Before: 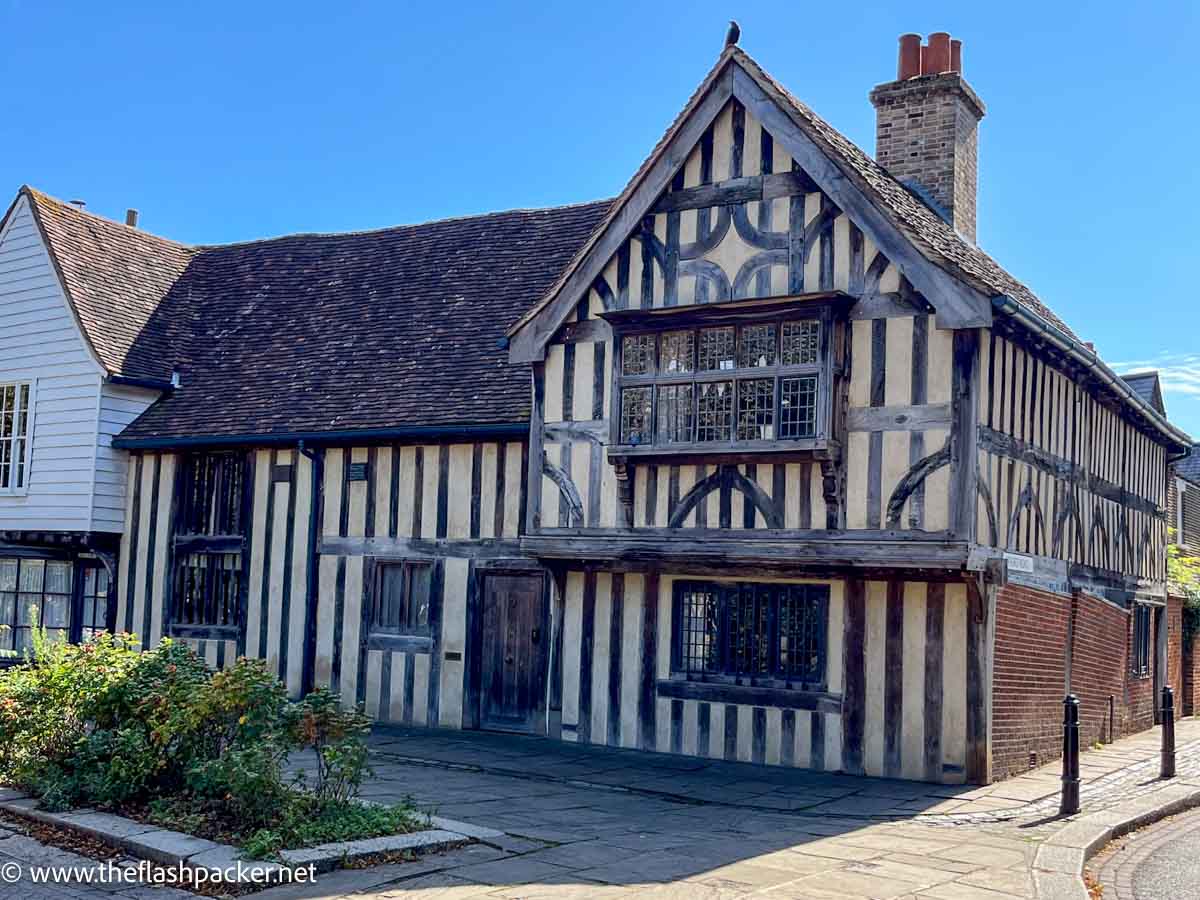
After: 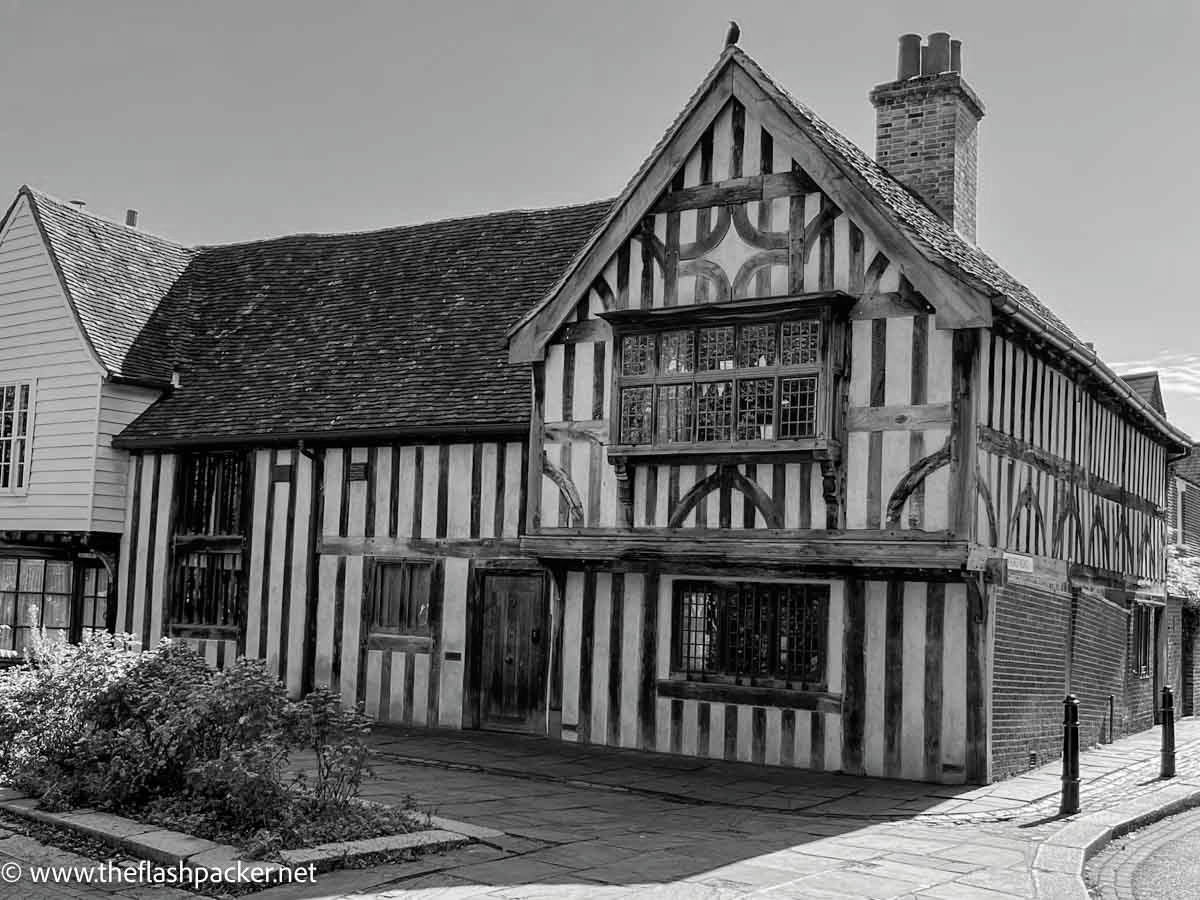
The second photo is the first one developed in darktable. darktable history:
contrast brightness saturation: saturation -0.996
